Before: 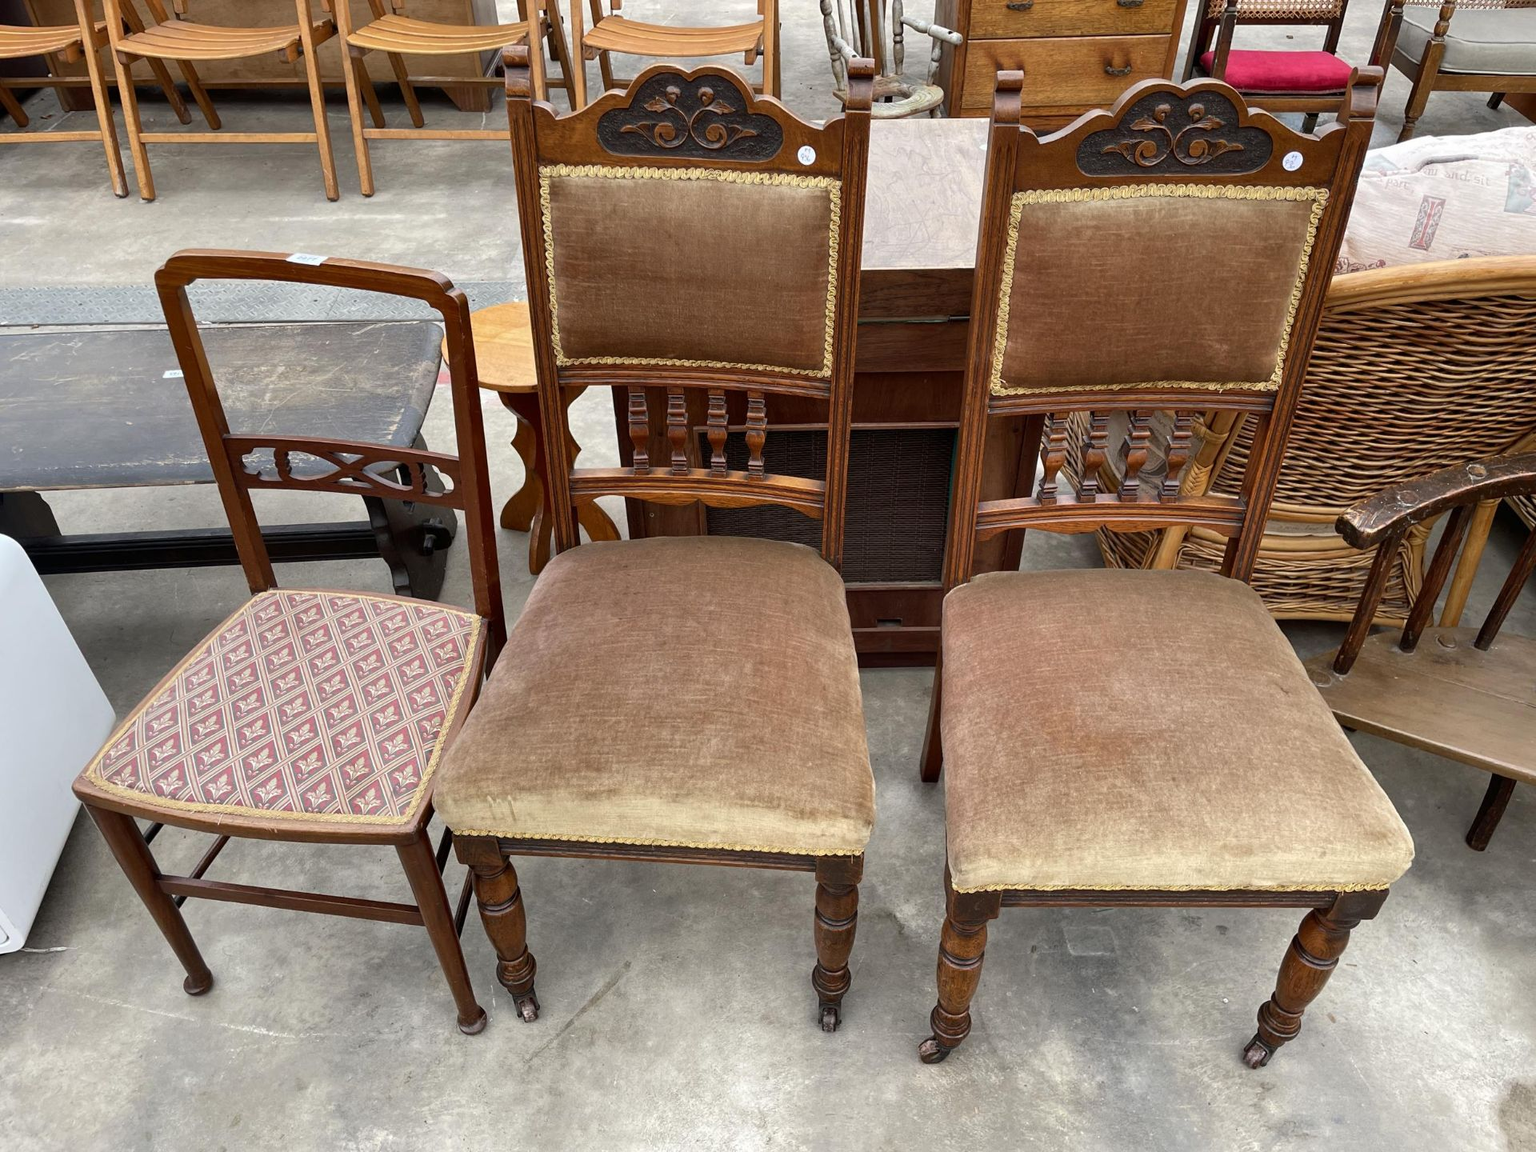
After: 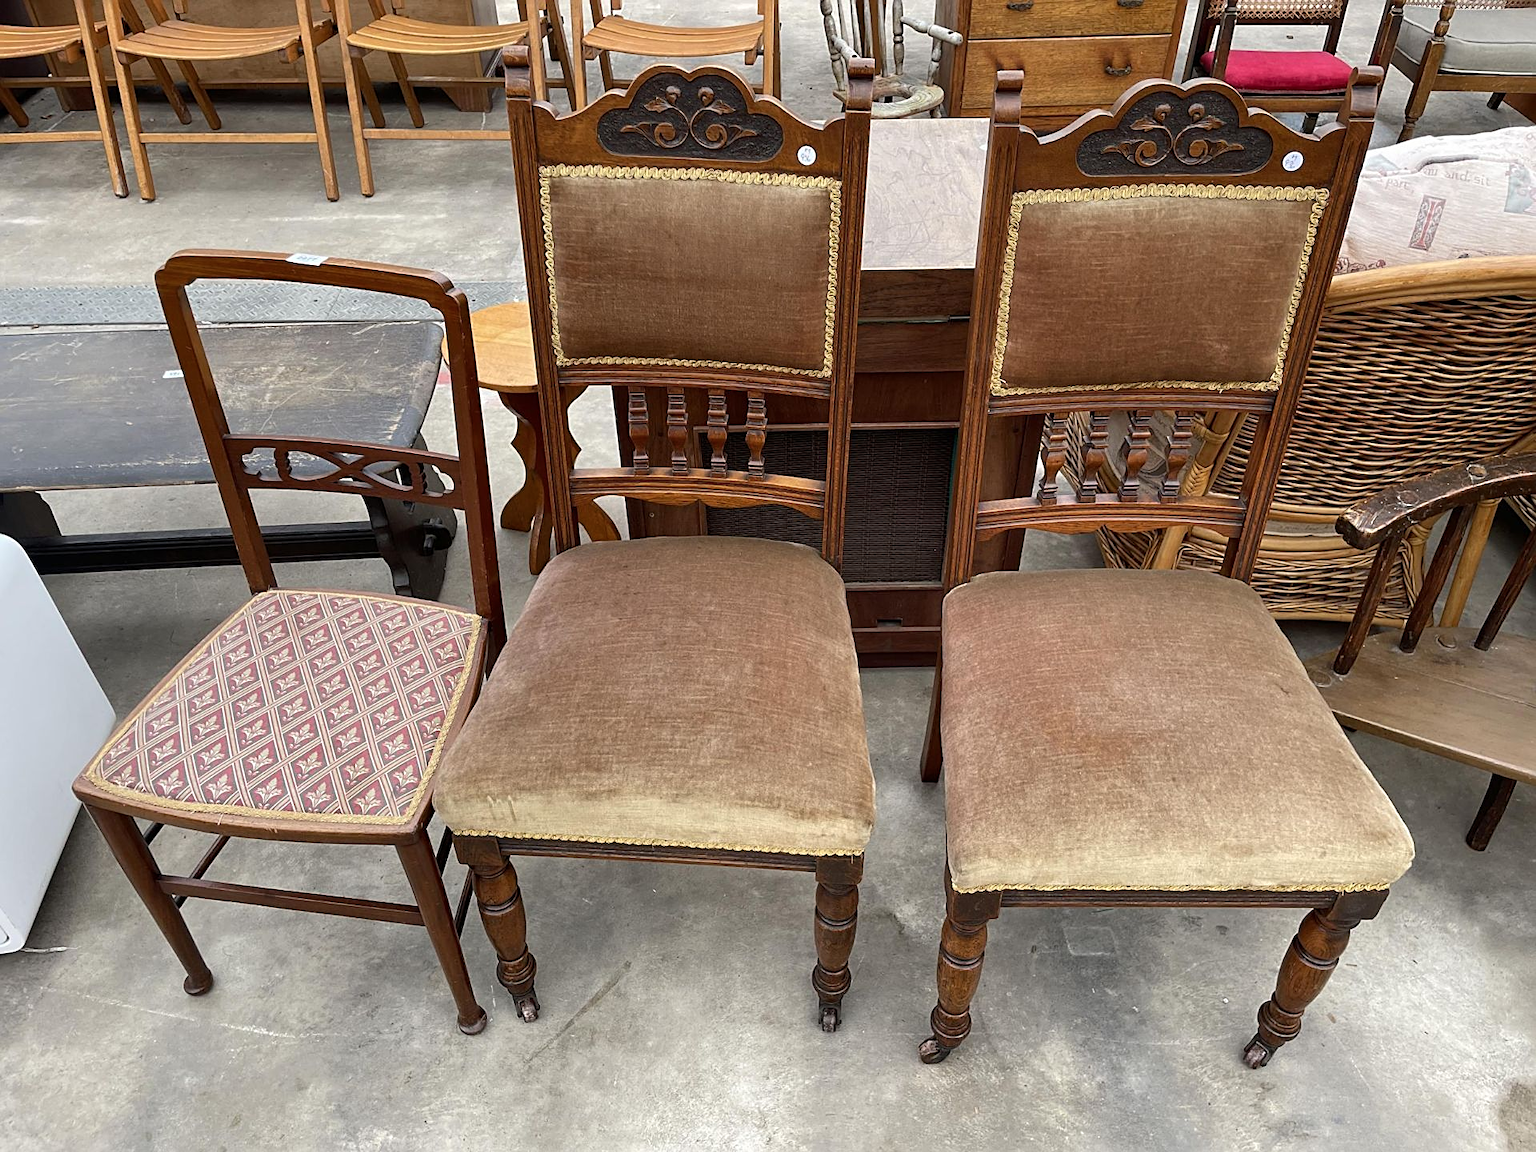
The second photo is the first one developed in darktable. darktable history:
color balance rgb: perceptual saturation grading › global saturation 0.223%
sharpen: on, module defaults
